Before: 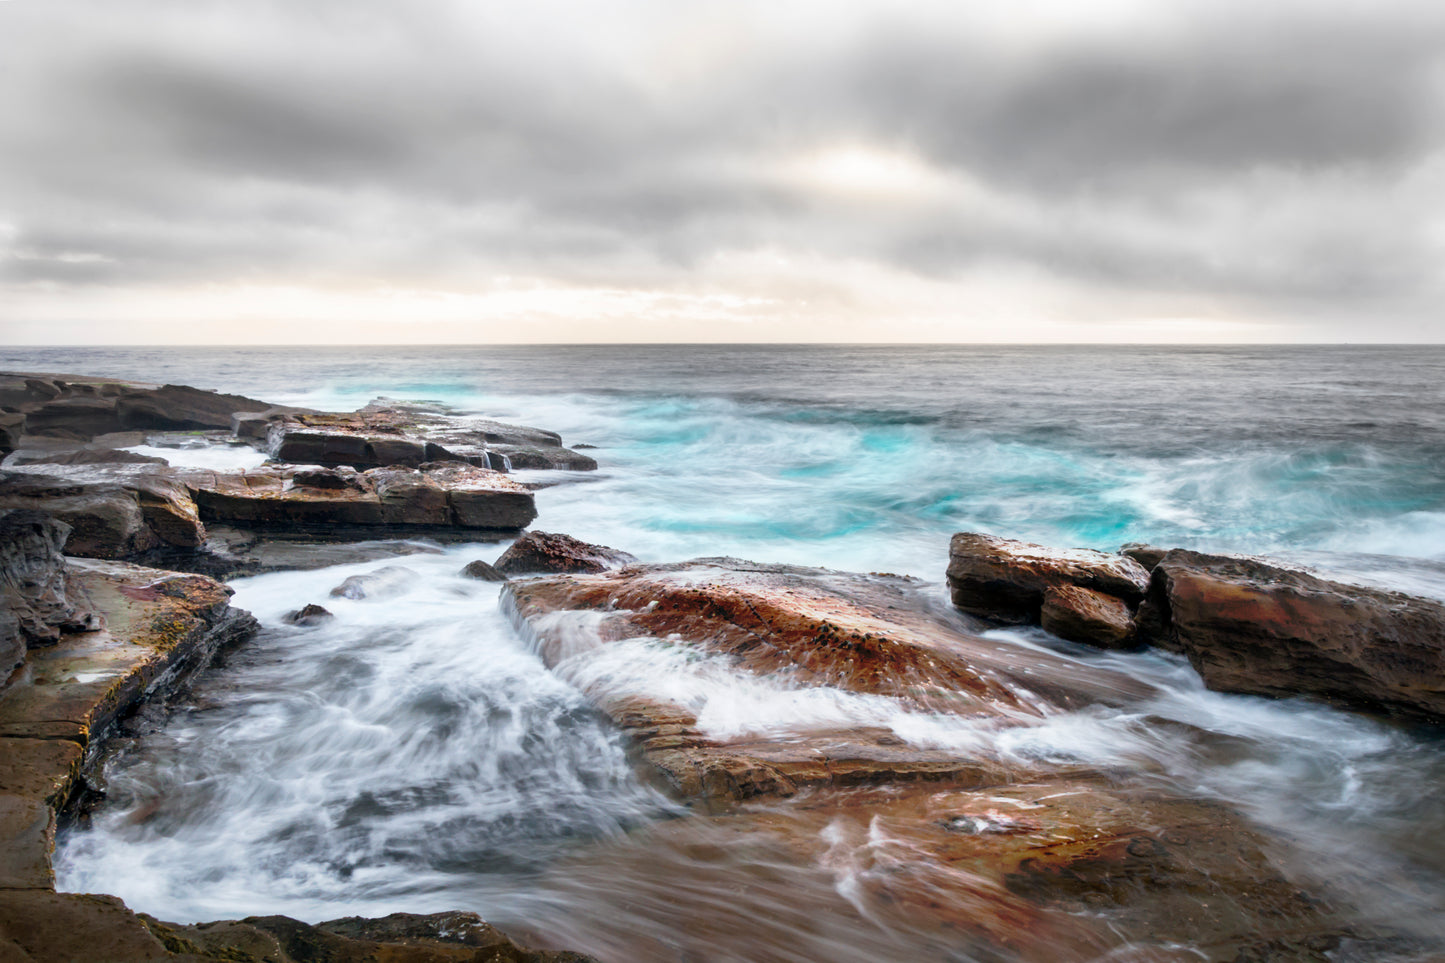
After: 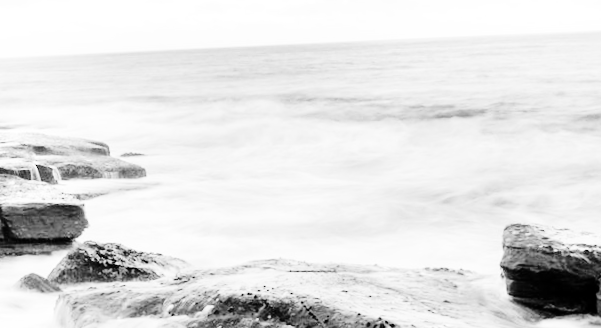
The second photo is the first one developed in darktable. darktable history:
contrast brightness saturation: brightness 0.28
tone curve: curves: ch0 [(0, 0) (0.004, 0) (0.133, 0.071) (0.325, 0.456) (0.832, 0.957) (1, 1)], color space Lab, linked channels, preserve colors none
crop: left 31.751%, top 32.172%, right 27.8%, bottom 35.83%
monochrome: a 0, b 0, size 0.5, highlights 0.57
exposure: exposure -0.293 EV, compensate highlight preservation false
rotate and perspective: rotation -2.56°, automatic cropping off
tone equalizer: -8 EV -0.417 EV, -7 EV -0.389 EV, -6 EV -0.333 EV, -5 EV -0.222 EV, -3 EV 0.222 EV, -2 EV 0.333 EV, -1 EV 0.389 EV, +0 EV 0.417 EV, edges refinement/feathering 500, mask exposure compensation -1.25 EV, preserve details no
